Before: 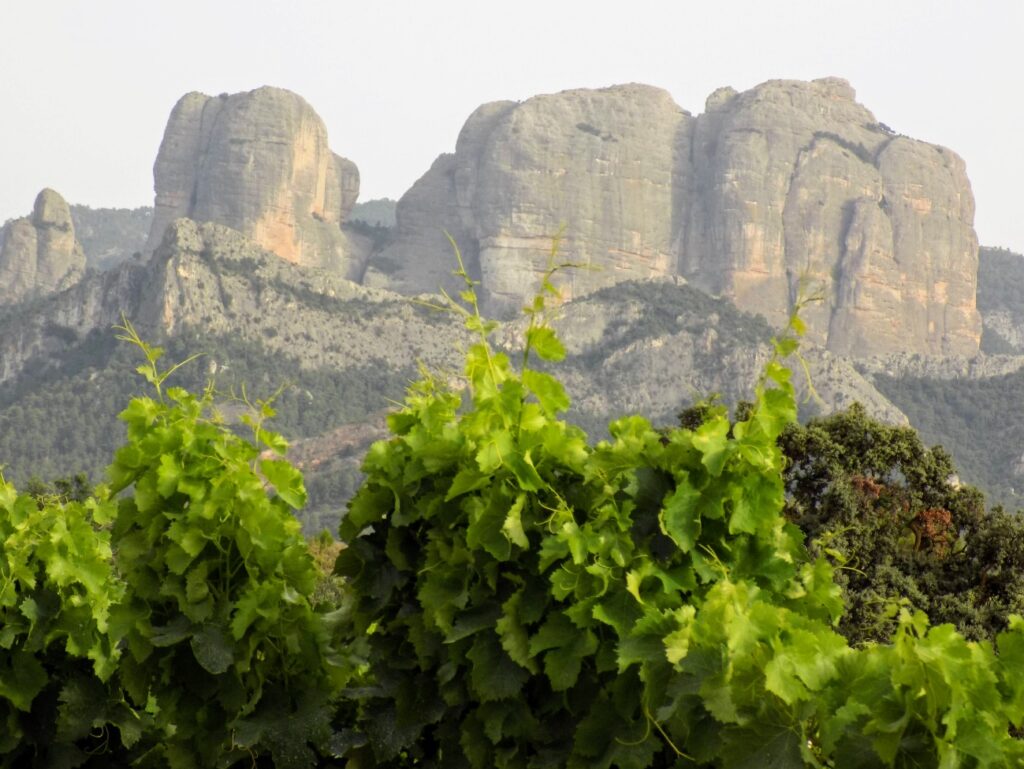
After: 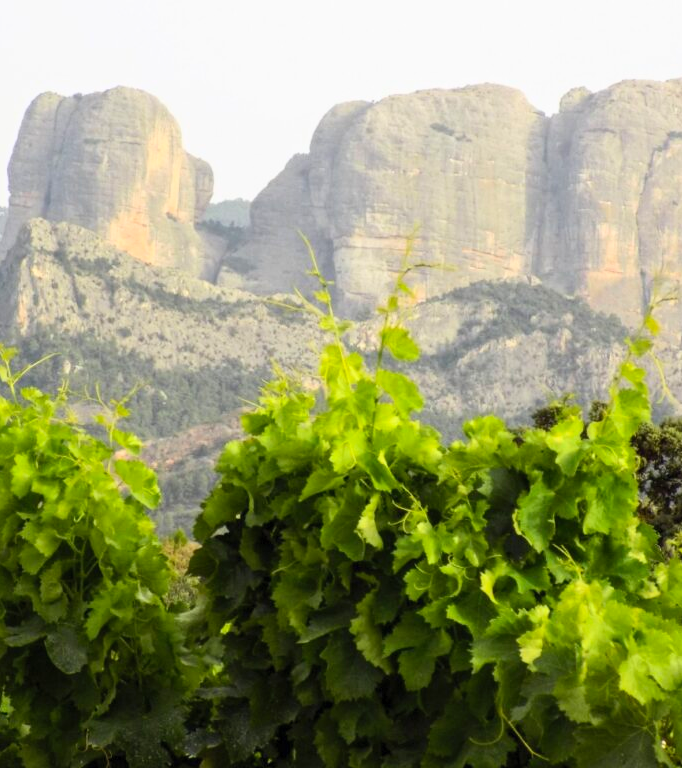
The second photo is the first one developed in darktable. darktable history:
crop and rotate: left 14.292%, right 19.041%
contrast brightness saturation: contrast 0.2, brightness 0.16, saturation 0.22
